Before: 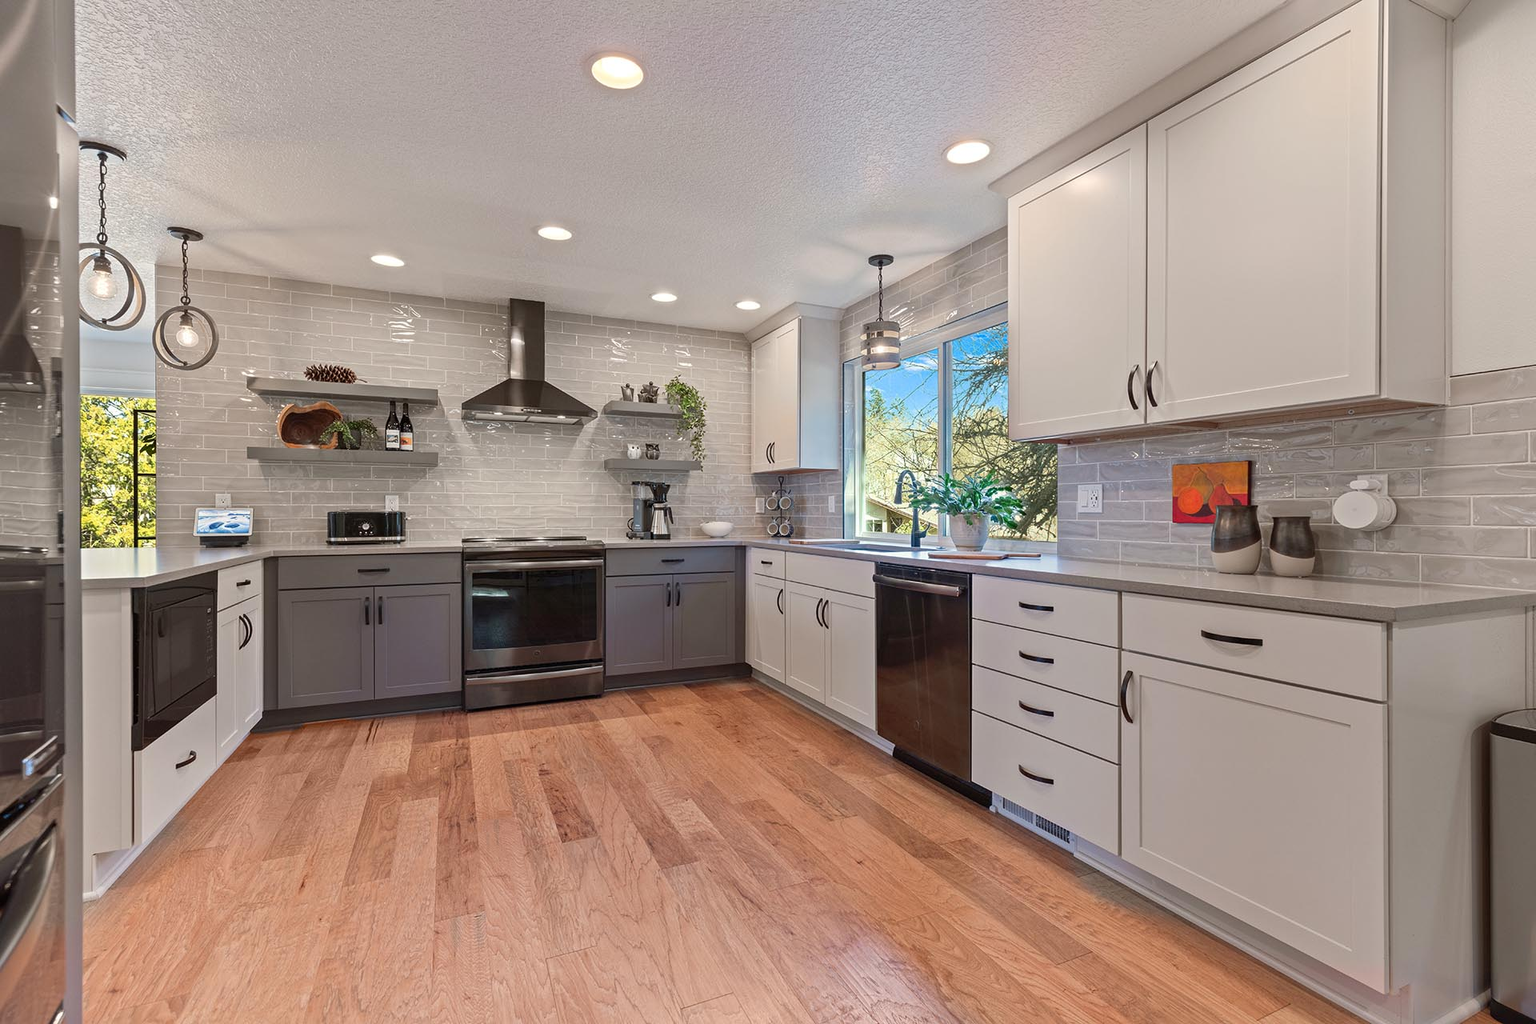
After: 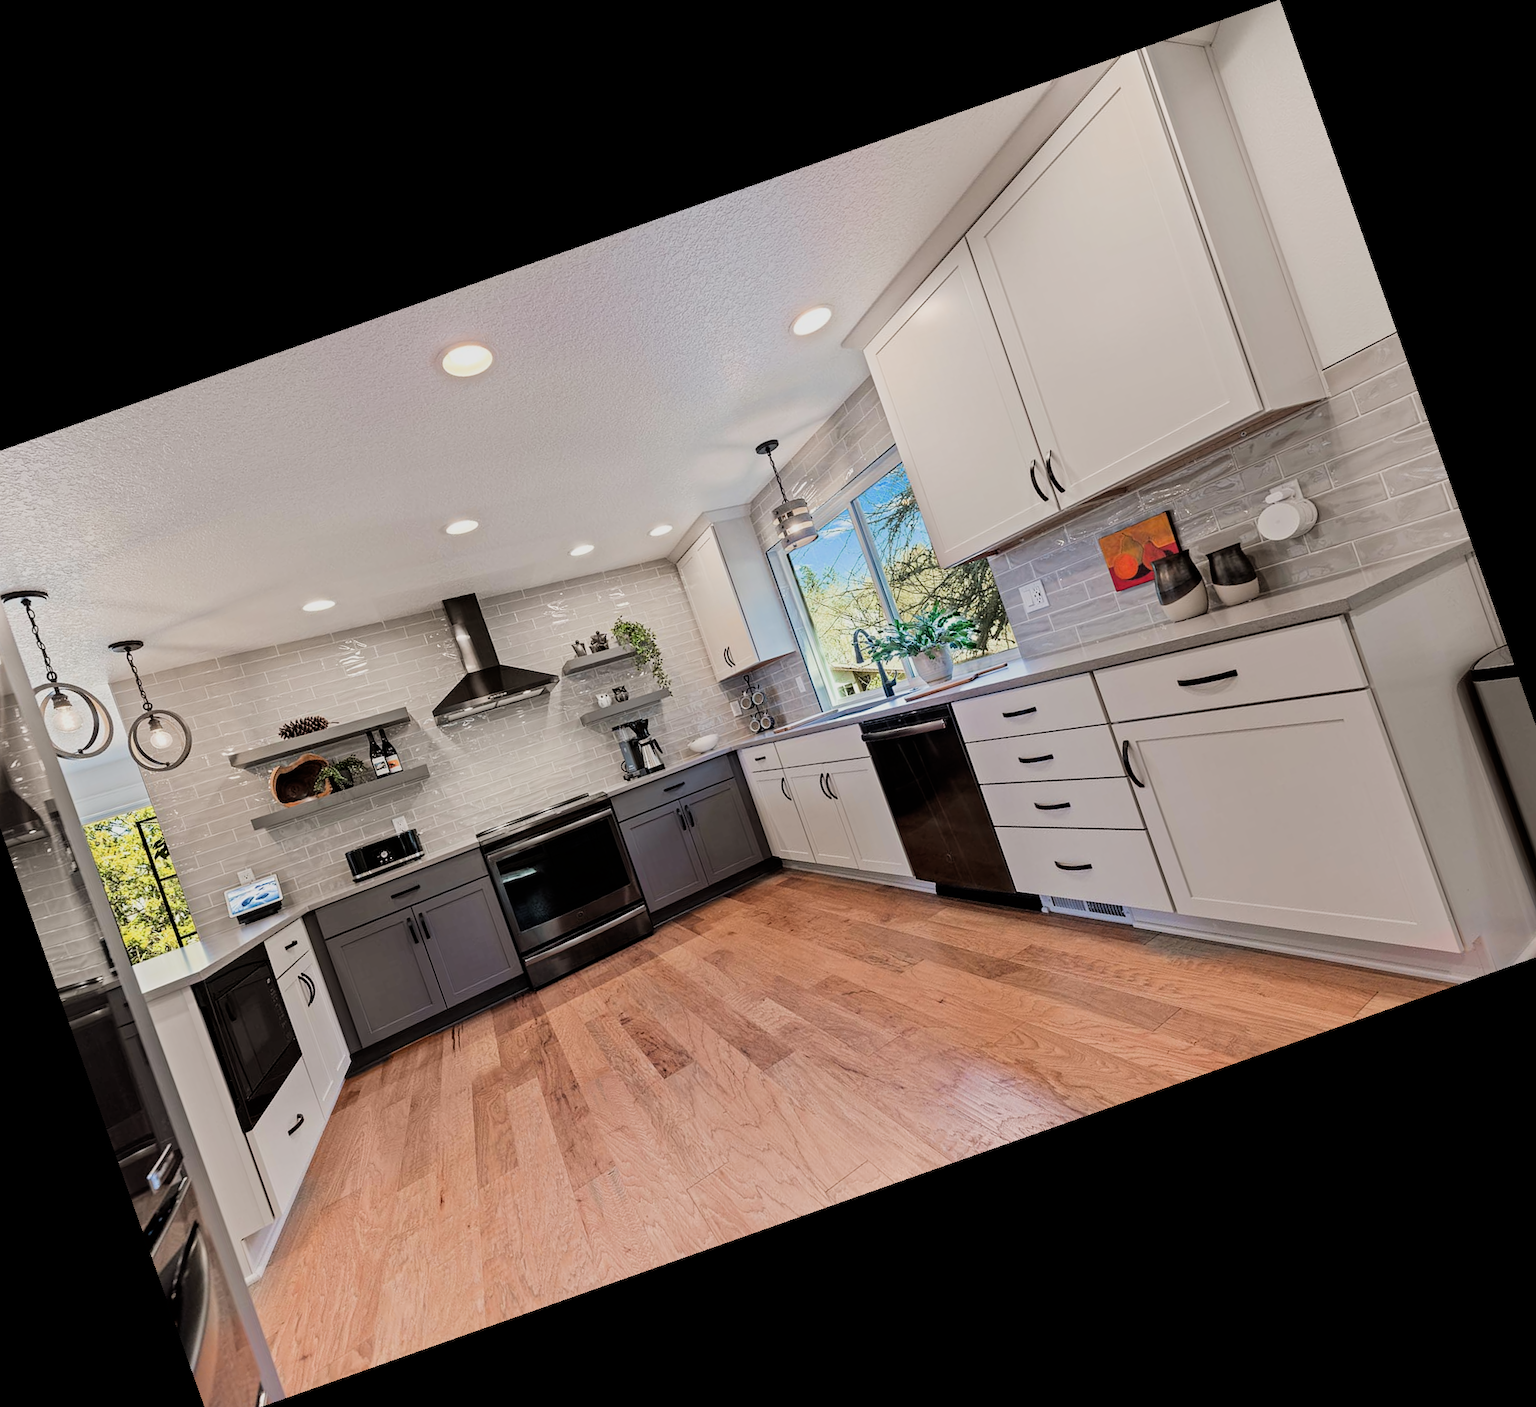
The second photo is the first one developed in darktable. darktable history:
crop and rotate: angle 19.43°, left 6.812%, right 4.125%, bottom 1.087%
filmic rgb: black relative exposure -5 EV, hardness 2.88, contrast 1.3, highlights saturation mix -30%
